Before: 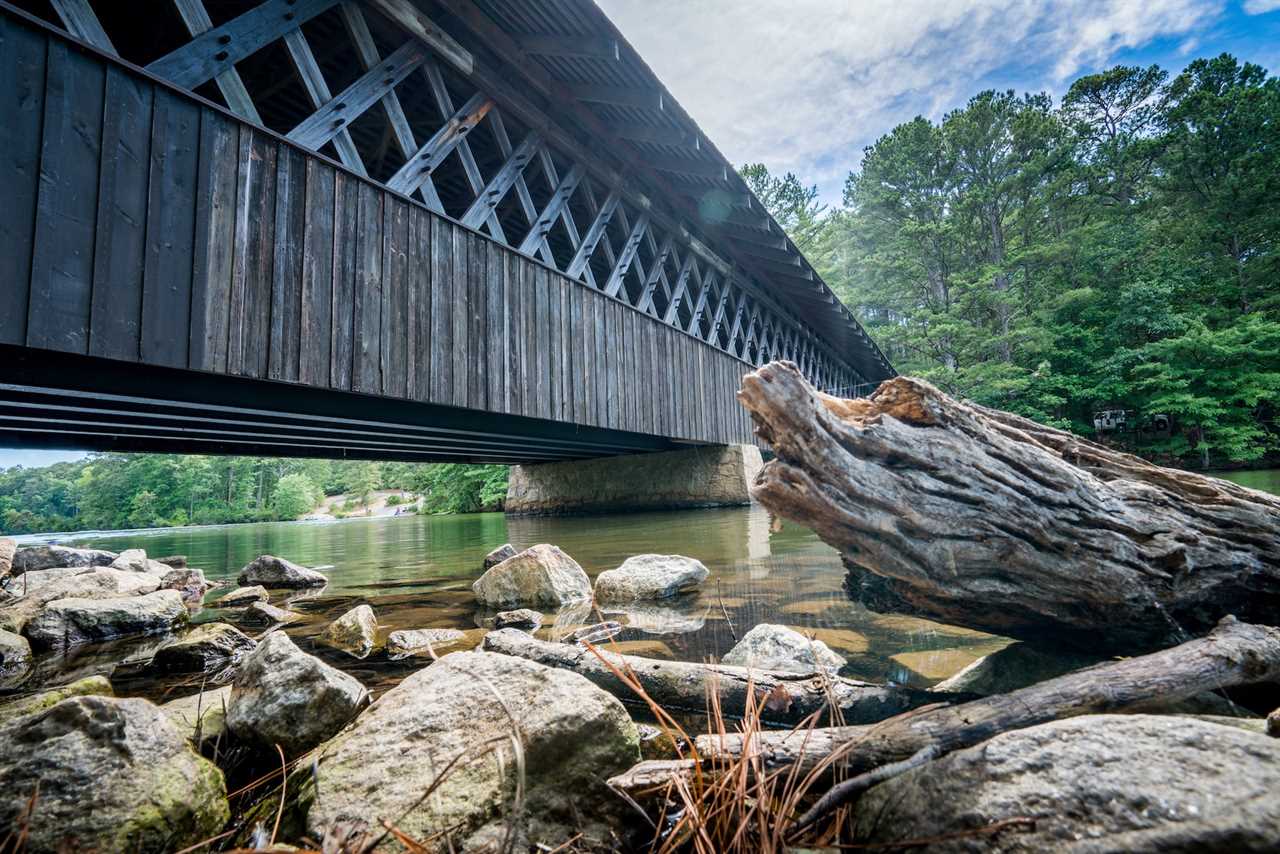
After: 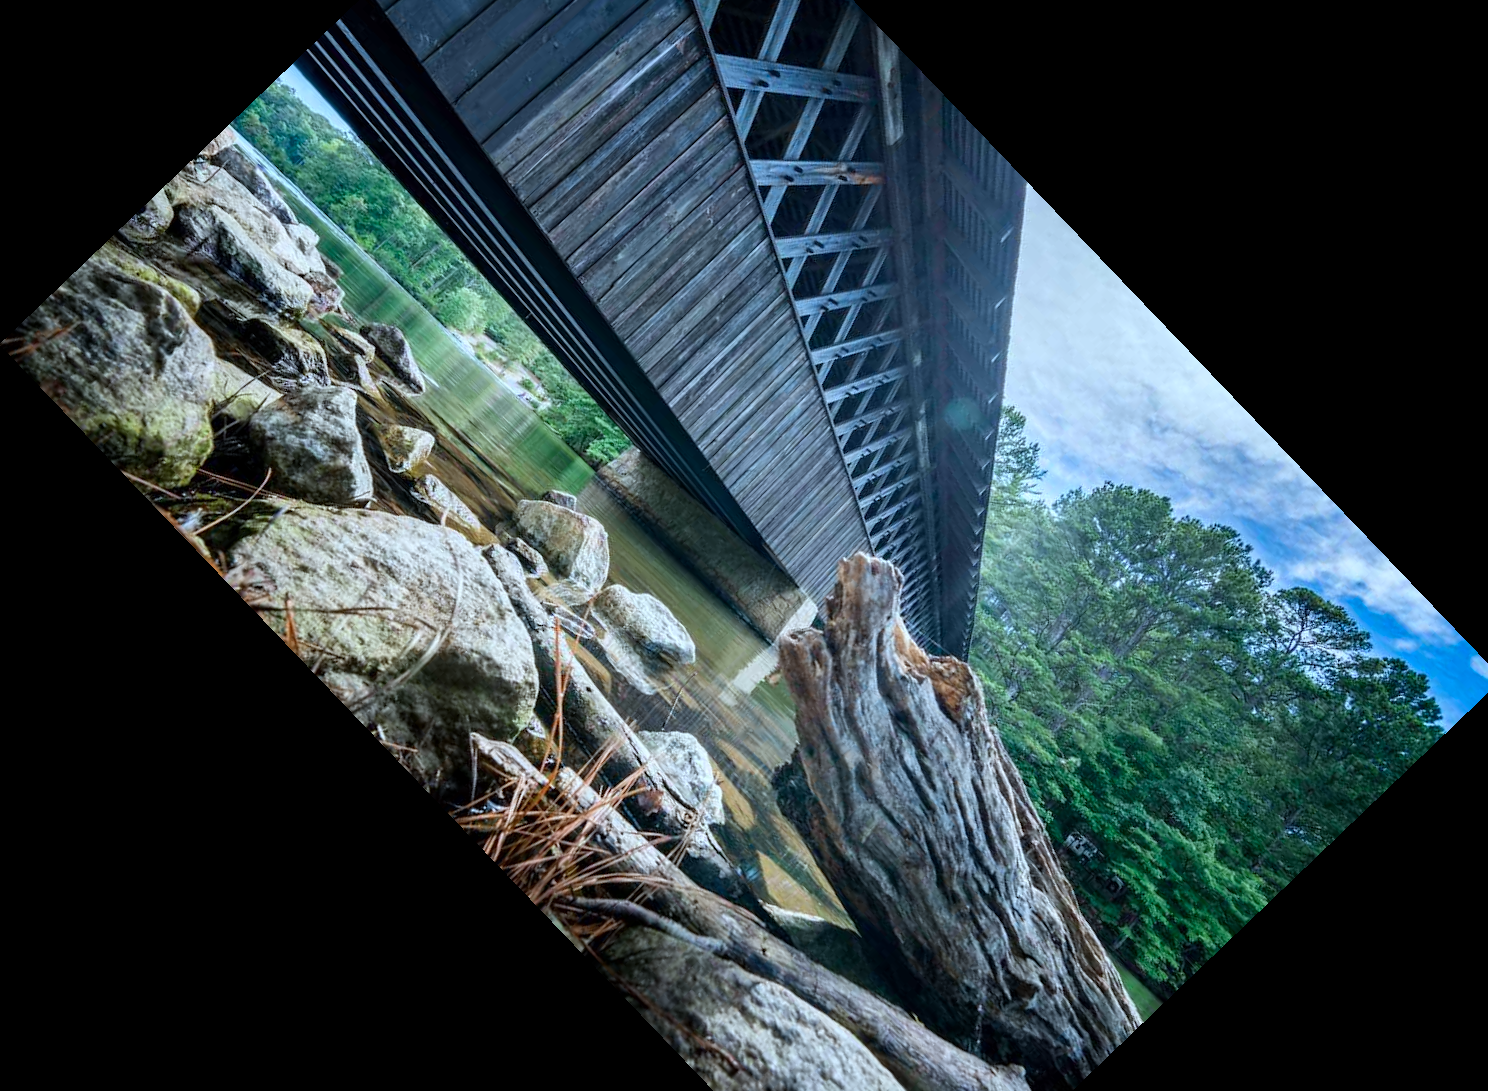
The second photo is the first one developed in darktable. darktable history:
color calibration: illuminant F (fluorescent), F source F9 (Cool White Deluxe 4150 K) – high CRI, x 0.374, y 0.373, temperature 4158.34 K
crop and rotate: angle -46.26°, top 16.234%, right 0.912%, bottom 11.704%
